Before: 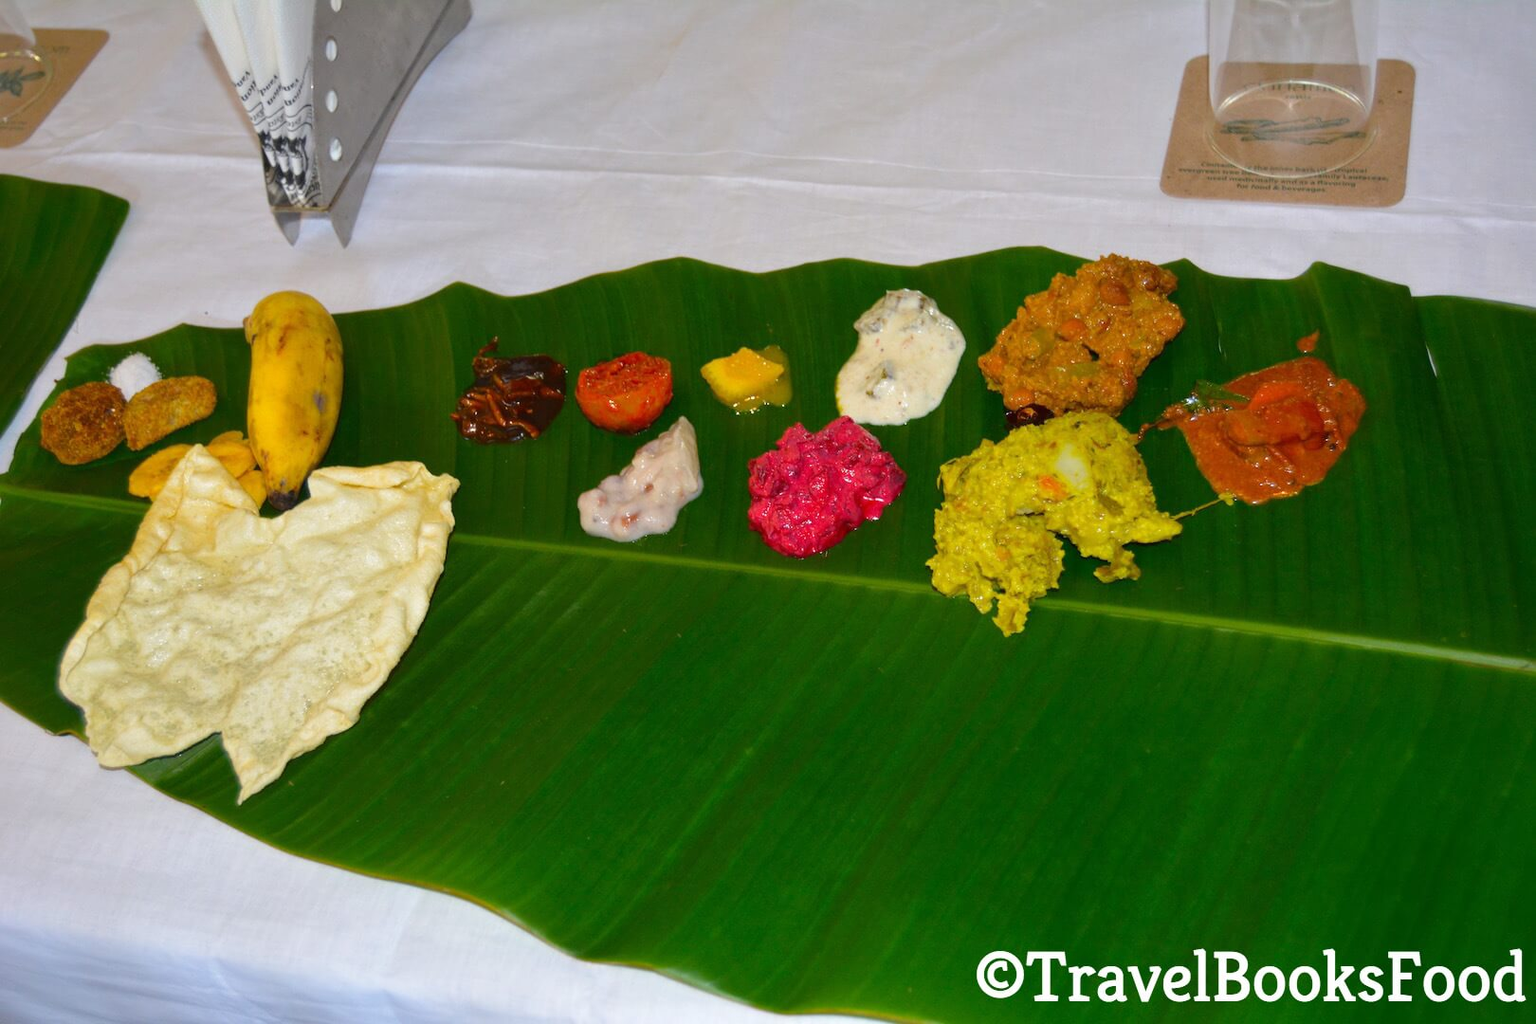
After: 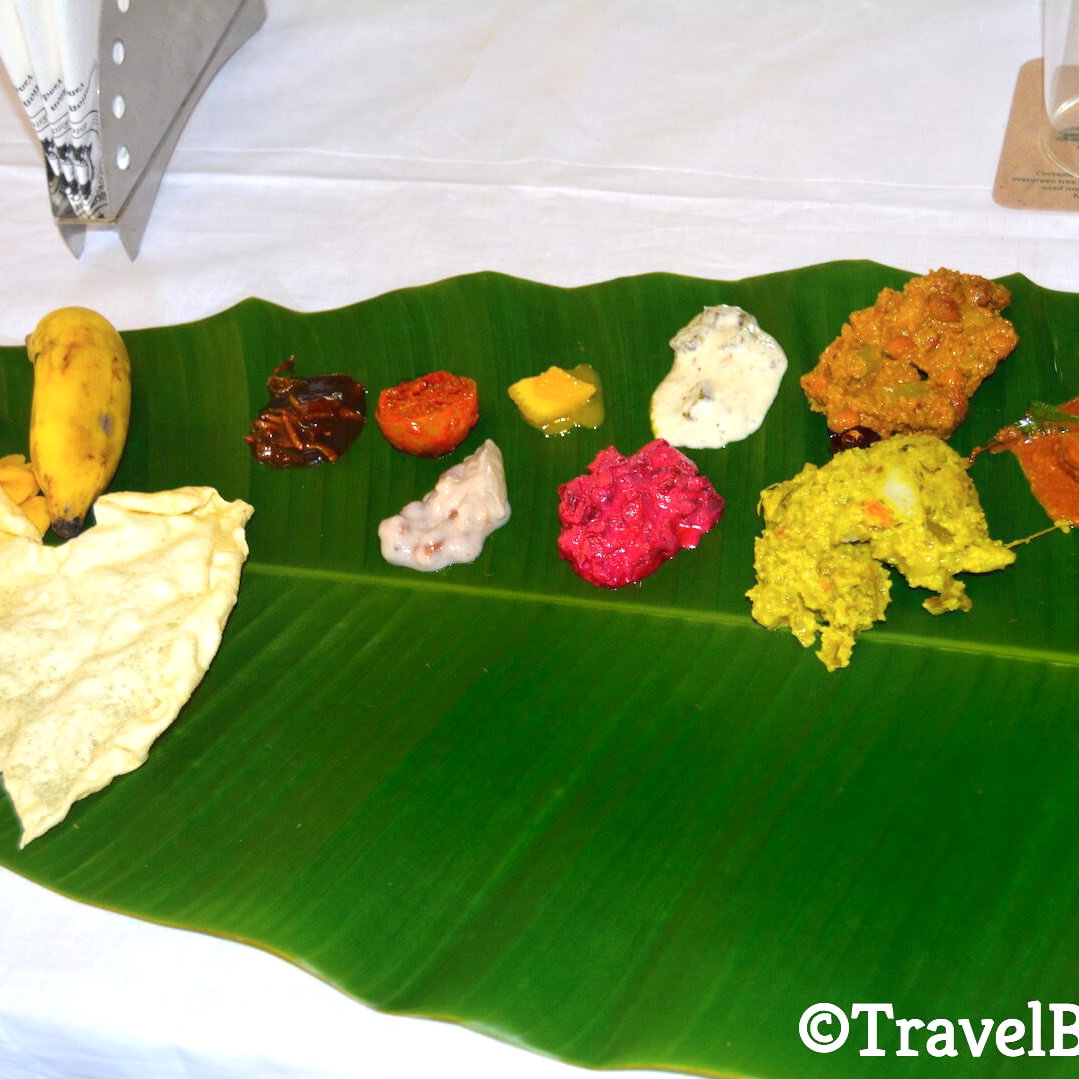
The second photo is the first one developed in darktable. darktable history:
crop and rotate: left 14.288%, right 19.055%
contrast brightness saturation: saturation -0.063
exposure: exposure 0.375 EV, compensate highlight preservation false
shadows and highlights: shadows -71.42, highlights 34.79, soften with gaussian
levels: levels [0, 0.474, 0.947]
